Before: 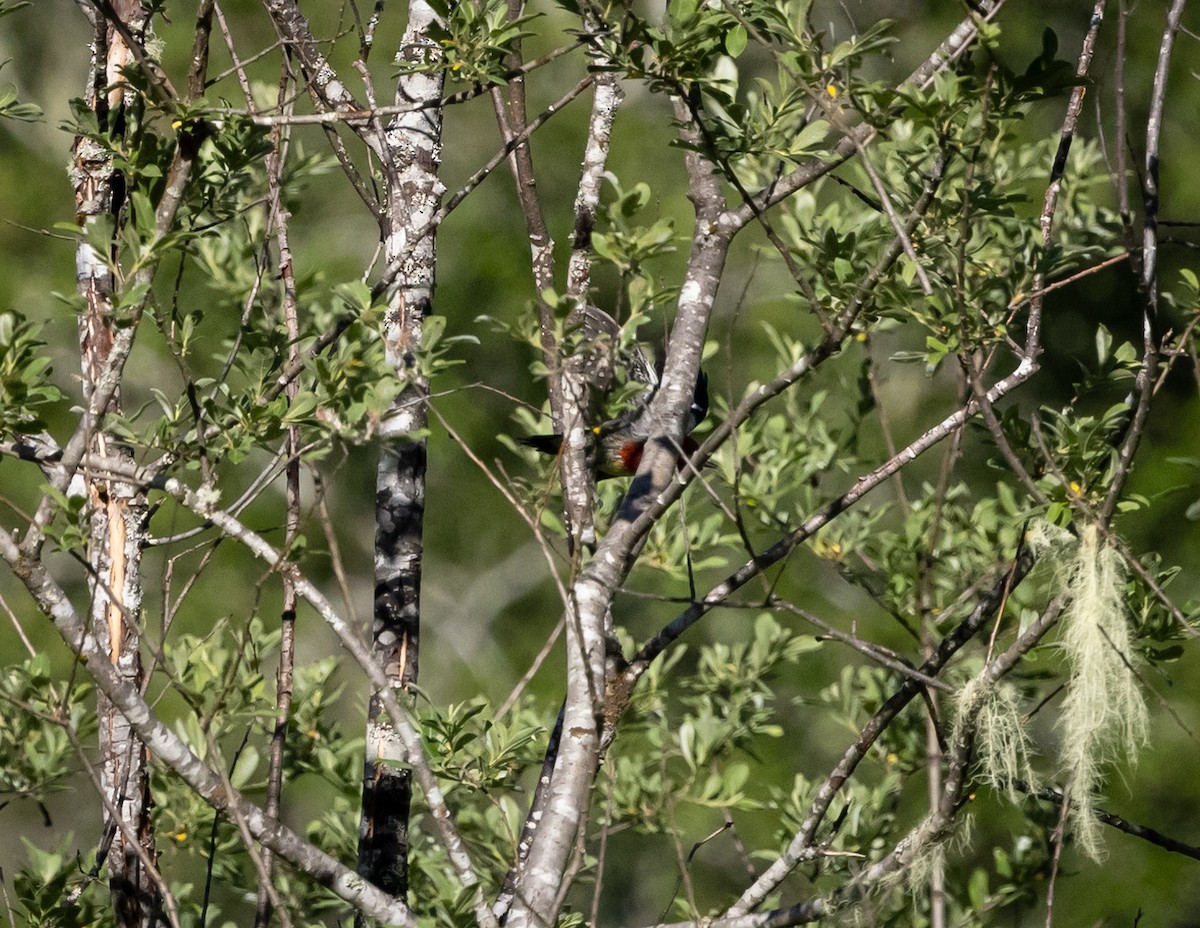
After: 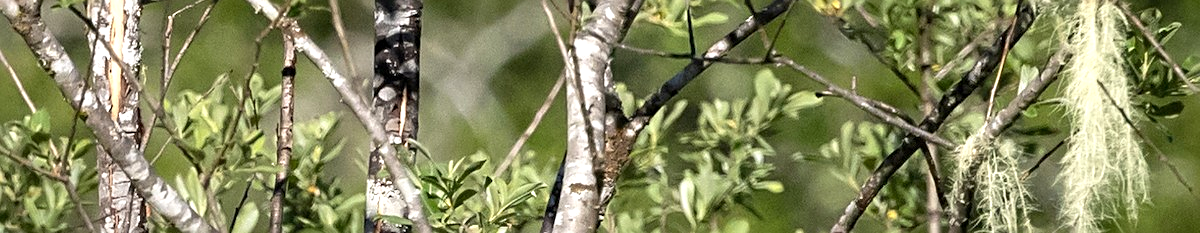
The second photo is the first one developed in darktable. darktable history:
exposure: black level correction 0.001, exposure 0.498 EV, compensate highlight preservation false
sharpen: on, module defaults
crop and rotate: top 58.697%, bottom 16.175%
